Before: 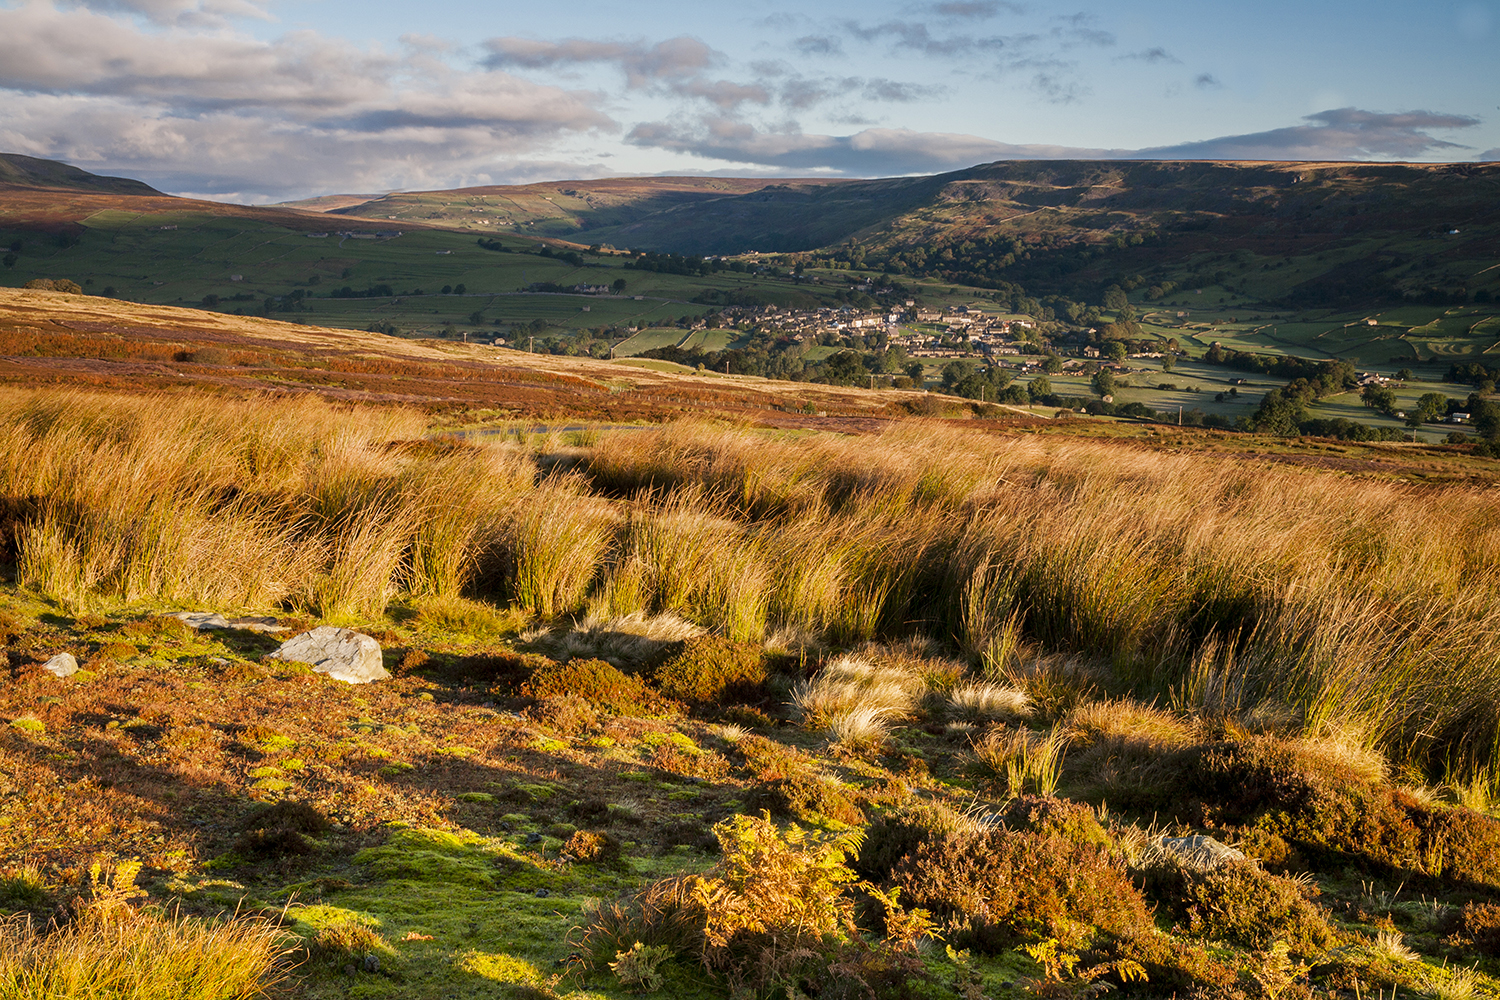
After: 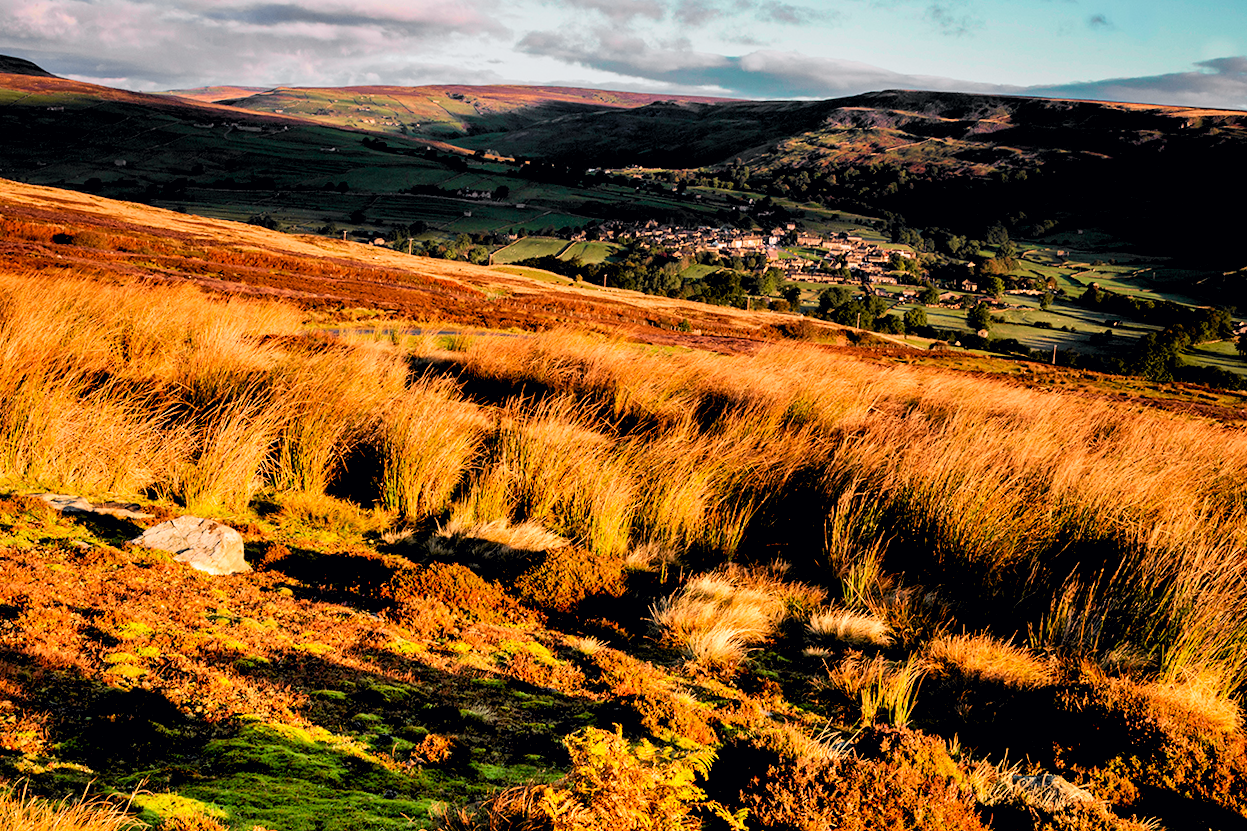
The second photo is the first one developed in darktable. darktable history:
crop and rotate: angle -3.27°, left 5.211%, top 5.211%, right 4.607%, bottom 4.607%
tone curve: curves: ch0 [(0, 0) (0.071, 0.047) (0.266, 0.26) (0.491, 0.552) (0.753, 0.818) (1, 0.983)]; ch1 [(0, 0) (0.346, 0.307) (0.408, 0.369) (0.463, 0.443) (0.482, 0.493) (0.502, 0.5) (0.517, 0.518) (0.546, 0.587) (0.588, 0.643) (0.651, 0.709) (1, 1)]; ch2 [(0, 0) (0.346, 0.34) (0.434, 0.46) (0.485, 0.494) (0.5, 0.494) (0.517, 0.503) (0.535, 0.545) (0.583, 0.634) (0.625, 0.686) (1, 1)], color space Lab, independent channels, preserve colors none
velvia: strength 15%
rgb levels: levels [[0.034, 0.472, 0.904], [0, 0.5, 1], [0, 0.5, 1]]
